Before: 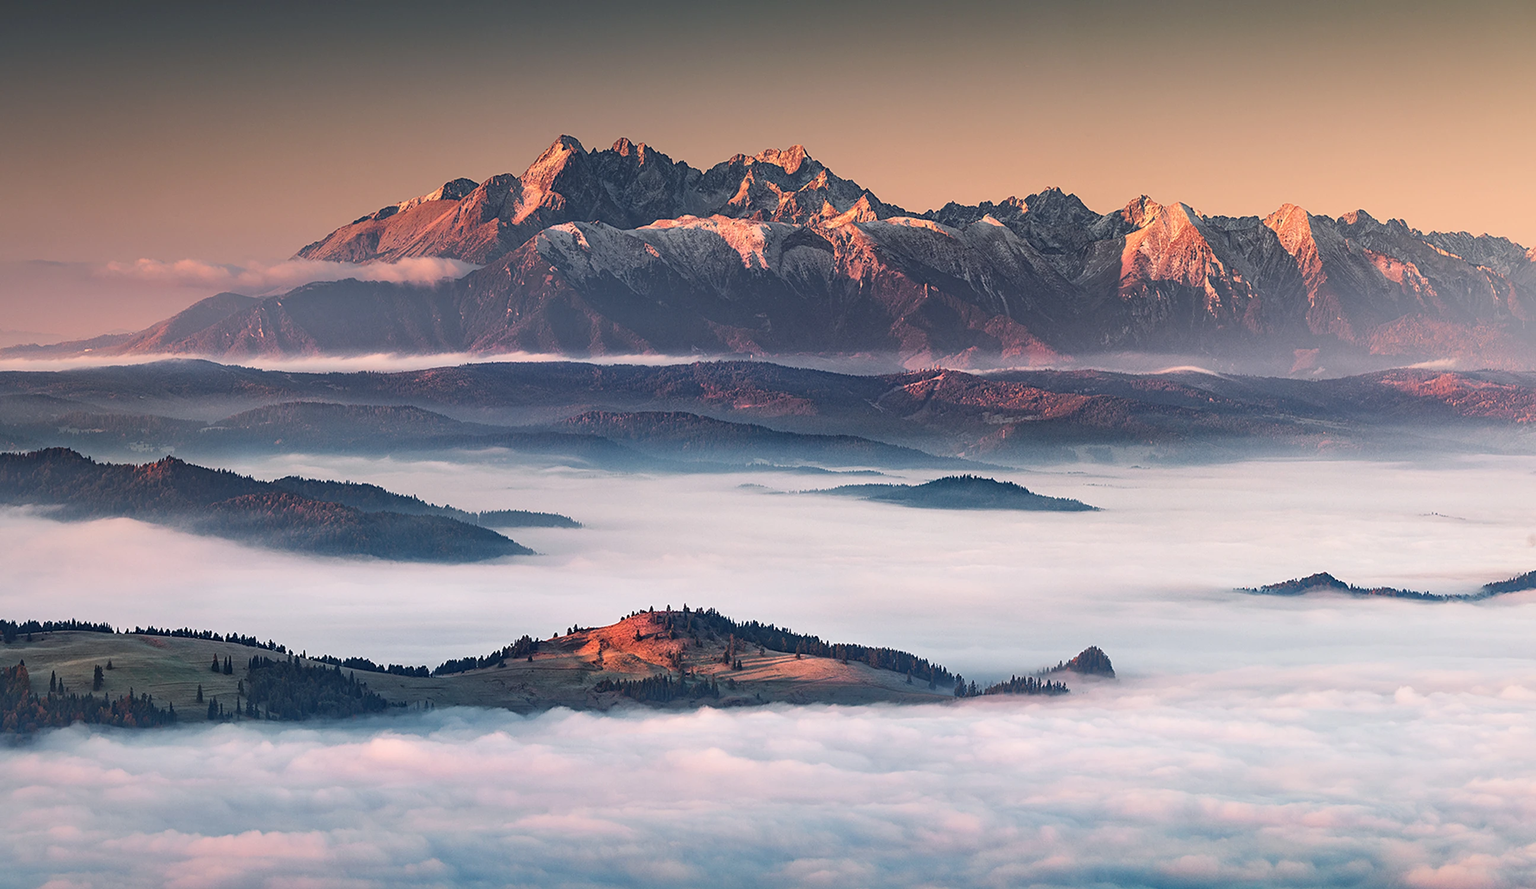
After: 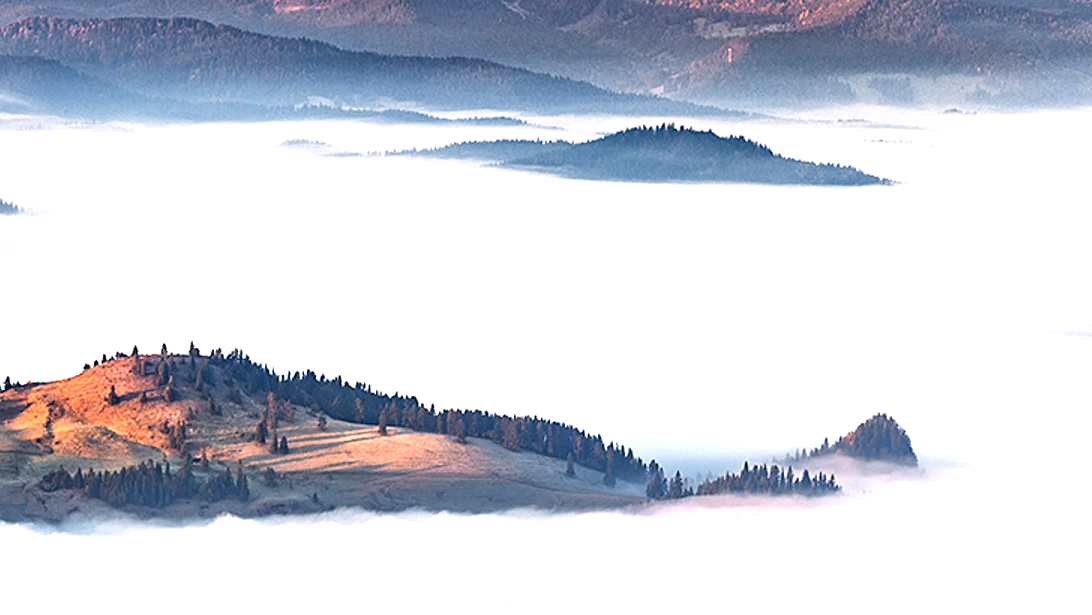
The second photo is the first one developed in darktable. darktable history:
color contrast: green-magenta contrast 0.8, blue-yellow contrast 1.1, unbound 0
exposure: exposure 1.089 EV, compensate highlight preservation false
crop: left 37.221%, top 45.169%, right 20.63%, bottom 13.777%
